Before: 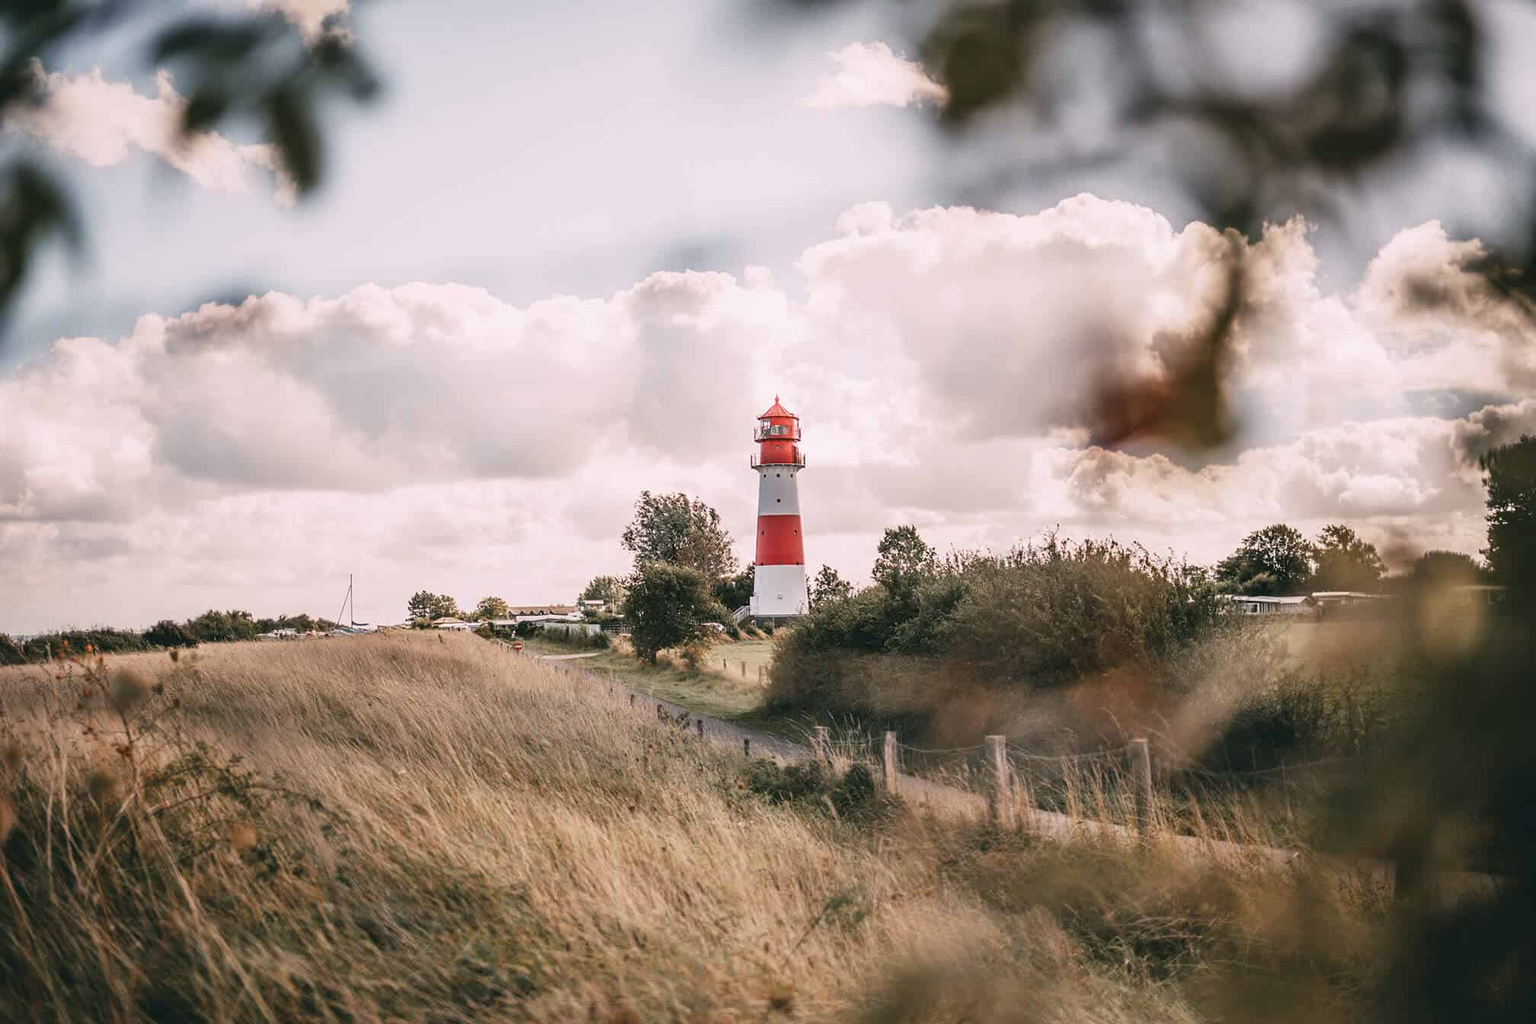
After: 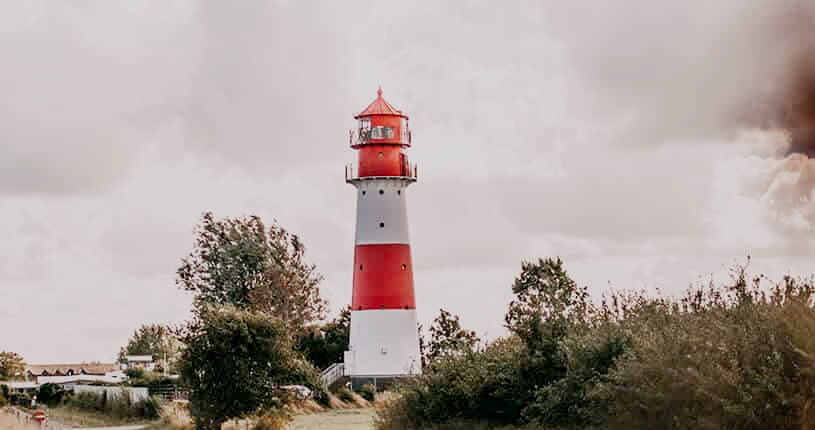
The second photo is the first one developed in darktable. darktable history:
sigmoid: skew -0.2, preserve hue 0%, red attenuation 0.1, red rotation 0.035, green attenuation 0.1, green rotation -0.017, blue attenuation 0.15, blue rotation -0.052, base primaries Rec2020
crop: left 31.751%, top 32.172%, right 27.8%, bottom 35.83%
exposure: black level correction 0.007, compensate highlight preservation false
rgb curve: curves: ch0 [(0, 0) (0.053, 0.068) (0.122, 0.128) (1, 1)]
